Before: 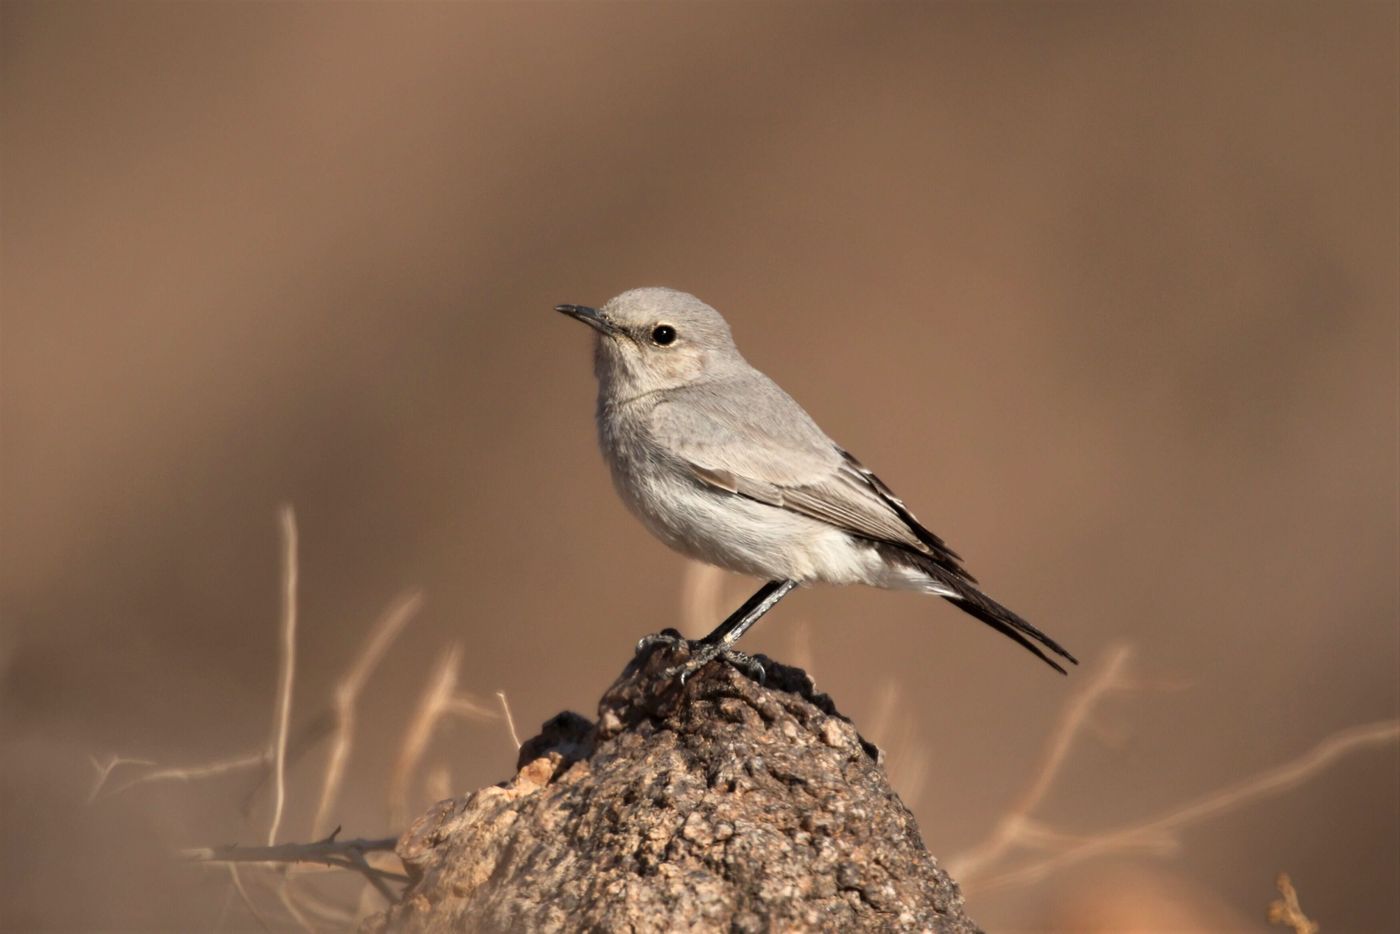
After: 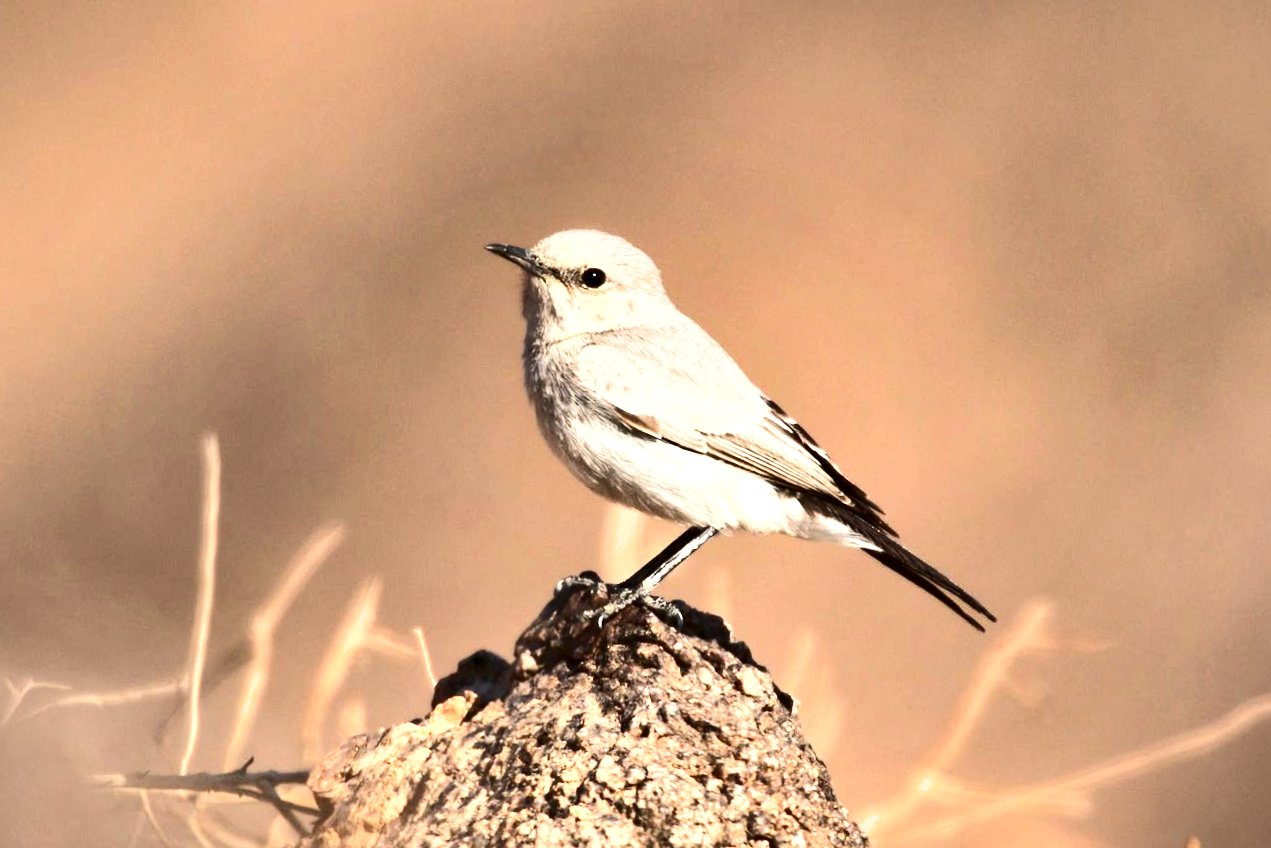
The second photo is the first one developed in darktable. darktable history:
contrast brightness saturation: contrast 0.286
crop and rotate: angle -2.01°, left 3.077%, top 3.737%, right 1.365%, bottom 0.696%
exposure: black level correction 0, exposure 1.327 EV, compensate highlight preservation false
shadows and highlights: highlights color adjustment 78.47%, low approximation 0.01, soften with gaussian
